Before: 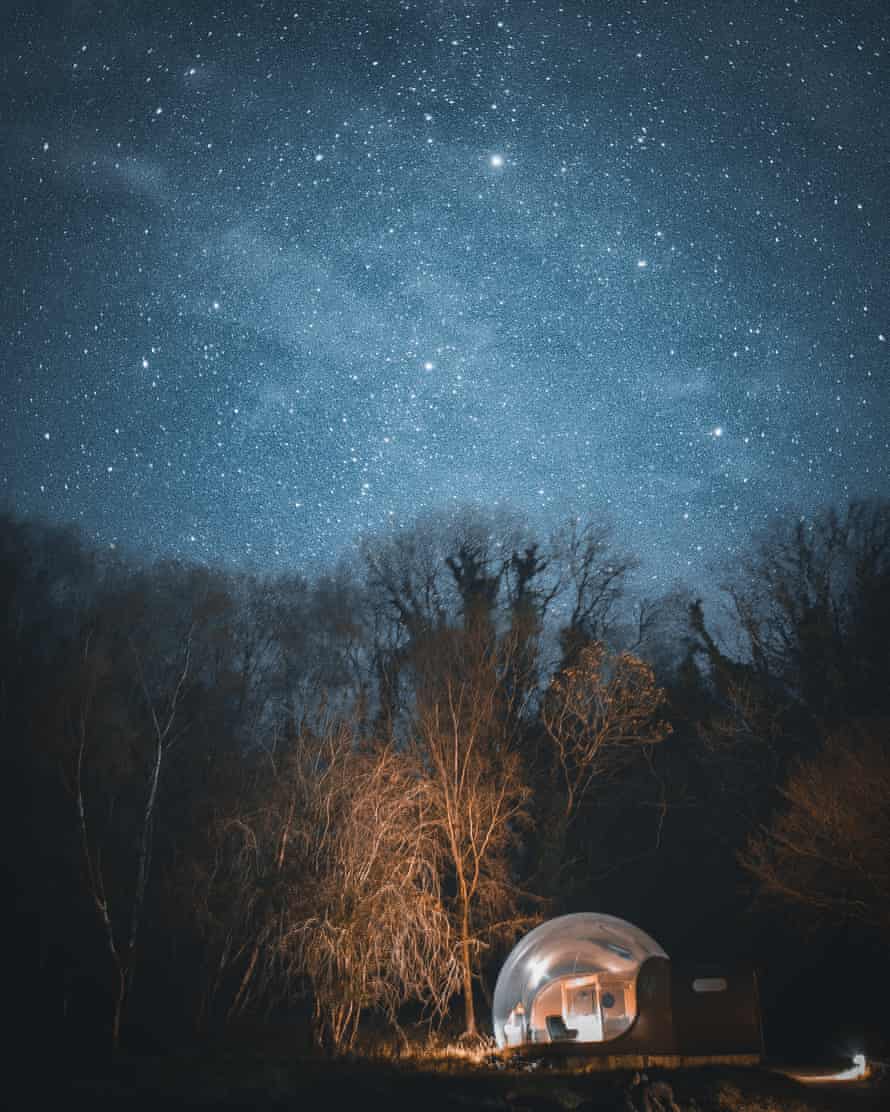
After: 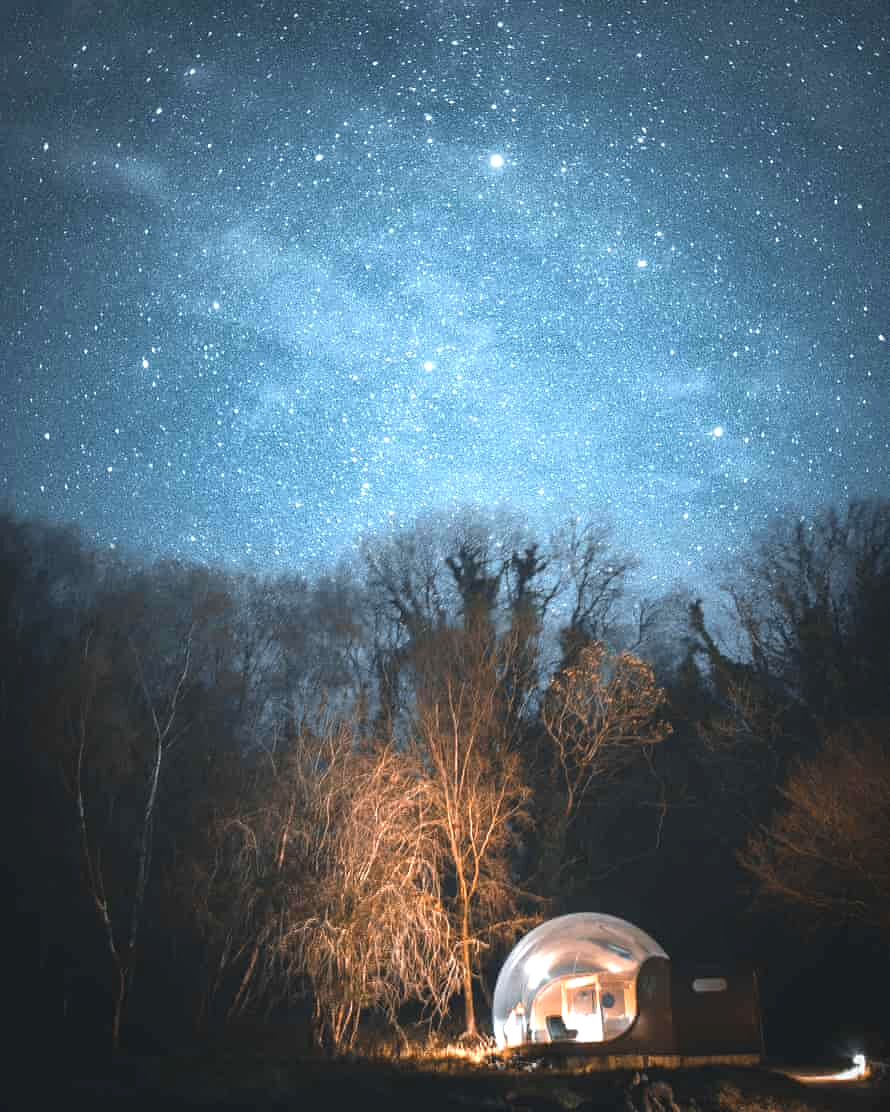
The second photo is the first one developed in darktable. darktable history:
tone equalizer: -8 EV -0.438 EV, -7 EV -0.376 EV, -6 EV -0.319 EV, -5 EV -0.205 EV, -3 EV 0.201 EV, -2 EV 0.308 EV, -1 EV 0.396 EV, +0 EV 0.401 EV
exposure: black level correction 0, exposure 0.702 EV, compensate highlight preservation false
